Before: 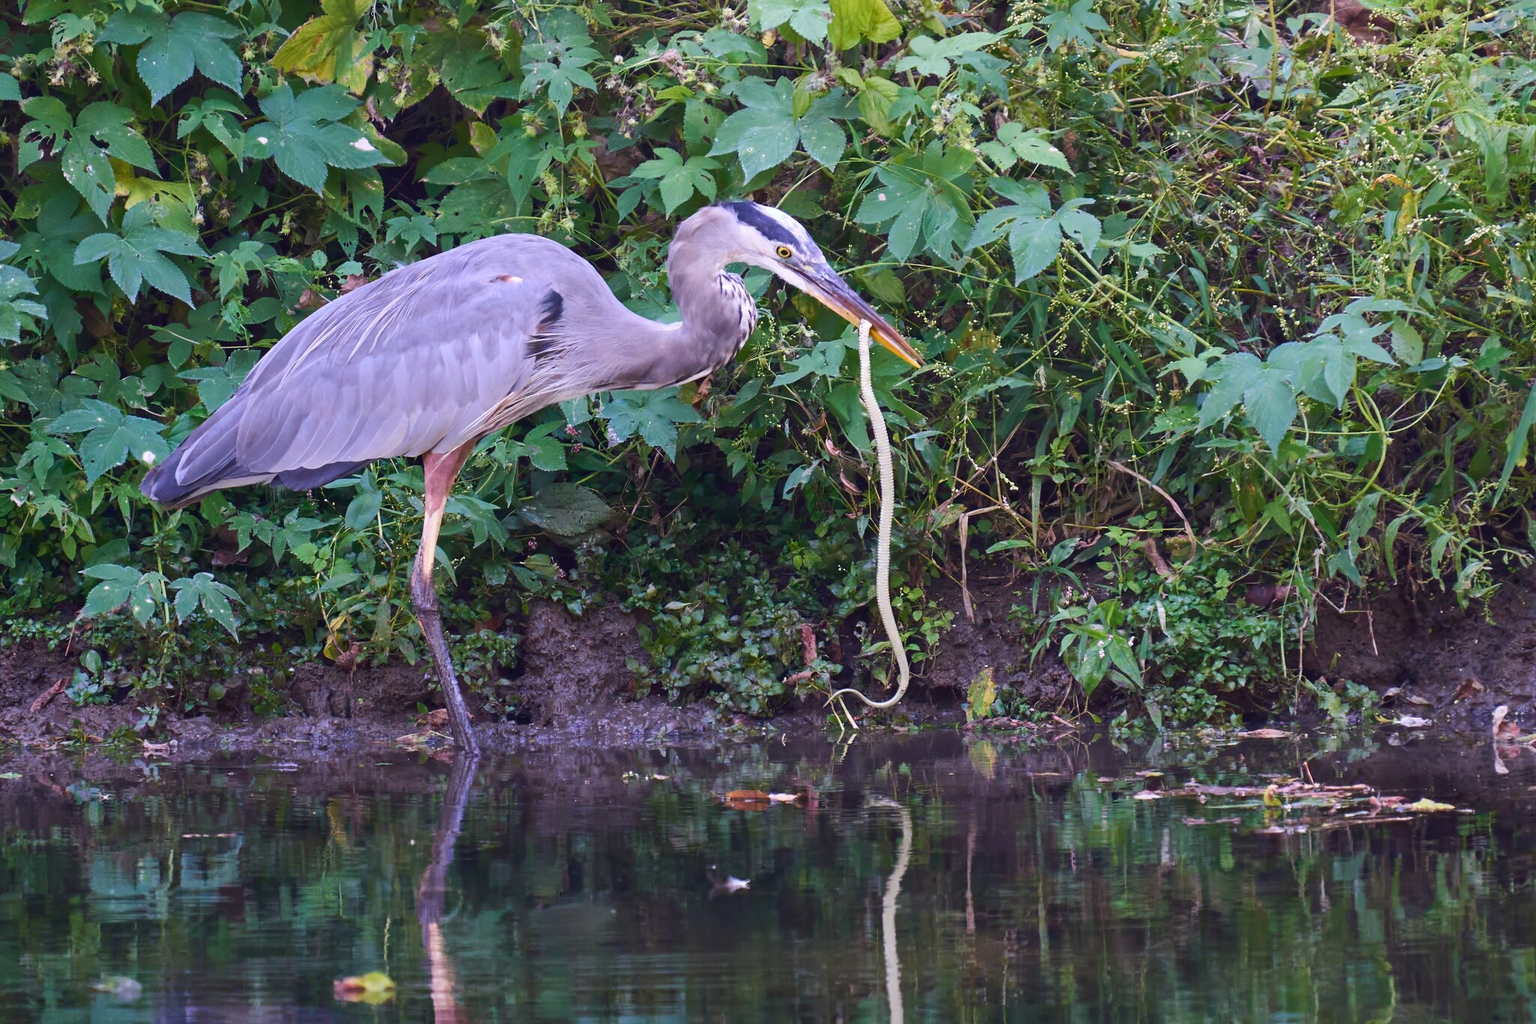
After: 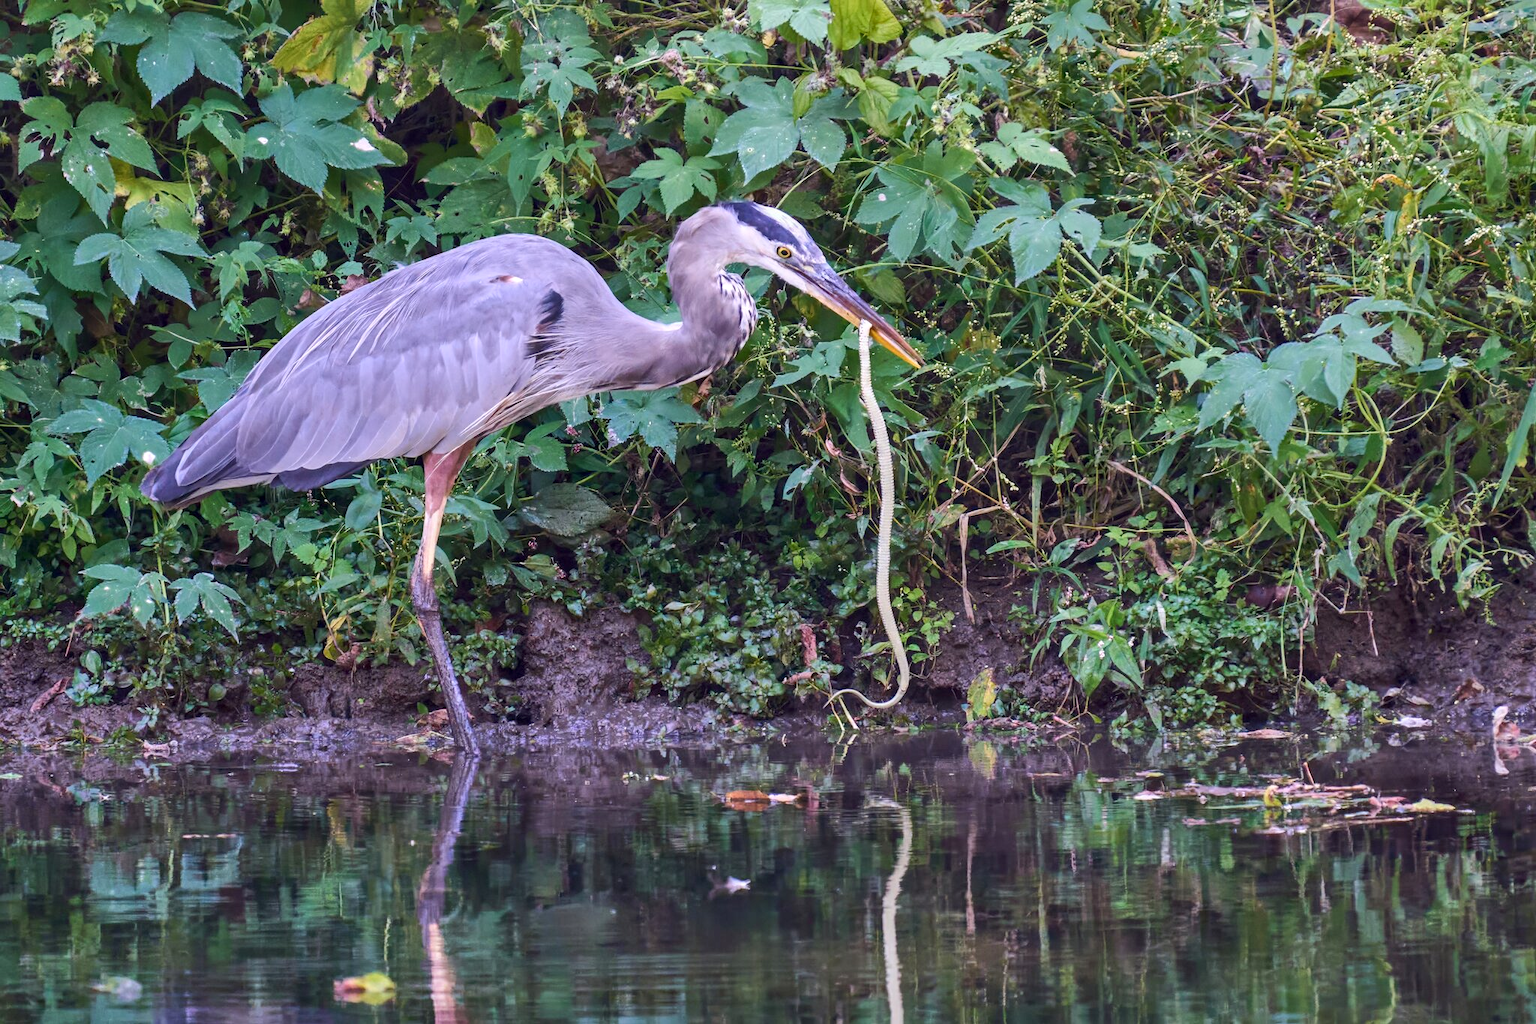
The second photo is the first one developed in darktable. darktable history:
exposure: exposure 0.023 EV, compensate exposure bias true, compensate highlight preservation false
shadows and highlights: white point adjustment 0.117, highlights -69.61, soften with gaussian
local contrast: on, module defaults
